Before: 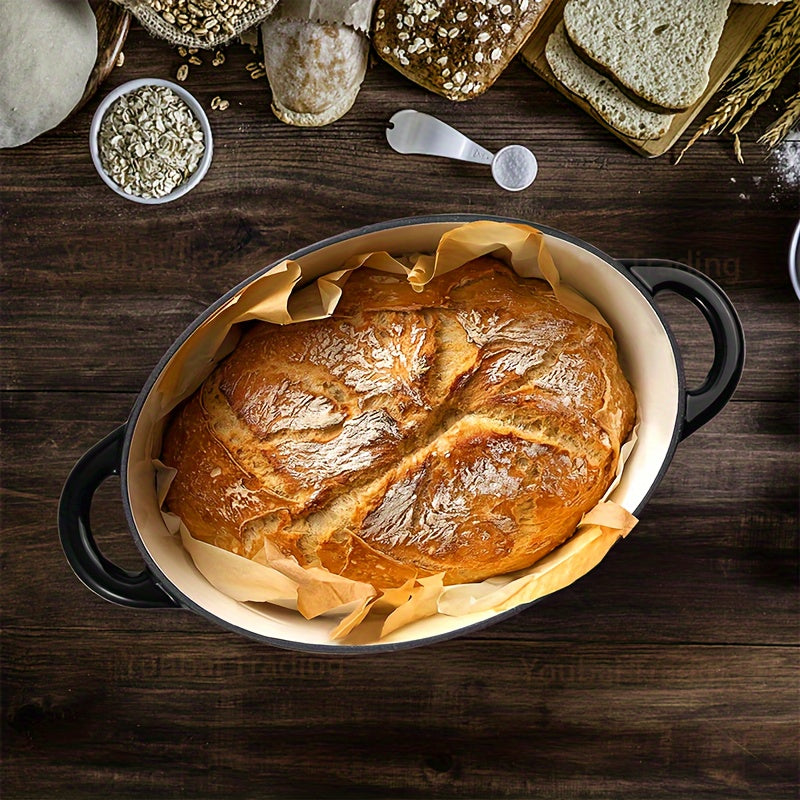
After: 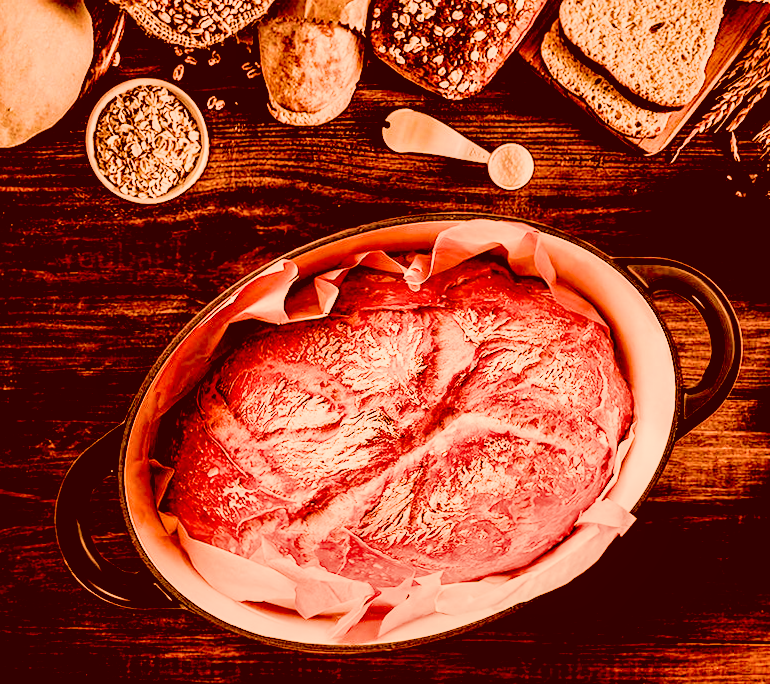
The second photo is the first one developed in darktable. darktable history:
crop and rotate: angle 0.2°, left 0.275%, right 3.127%, bottom 14.18%
exposure: black level correction 0.035, exposure 0.9 EV, compensate highlight preservation false
filmic rgb: black relative exposure -5 EV, hardness 2.88, contrast 1.4
color correction: highlights a* 9.03, highlights b* 8.71, shadows a* 40, shadows b* 40, saturation 0.8
local contrast: detail 130%
color balance: mode lift, gamma, gain (sRGB), lift [1, 0.69, 1, 1], gamma [1, 1.482, 1, 1], gain [1, 1, 1, 0.802]
white balance: red 1.467, blue 0.684
tone equalizer: on, module defaults
